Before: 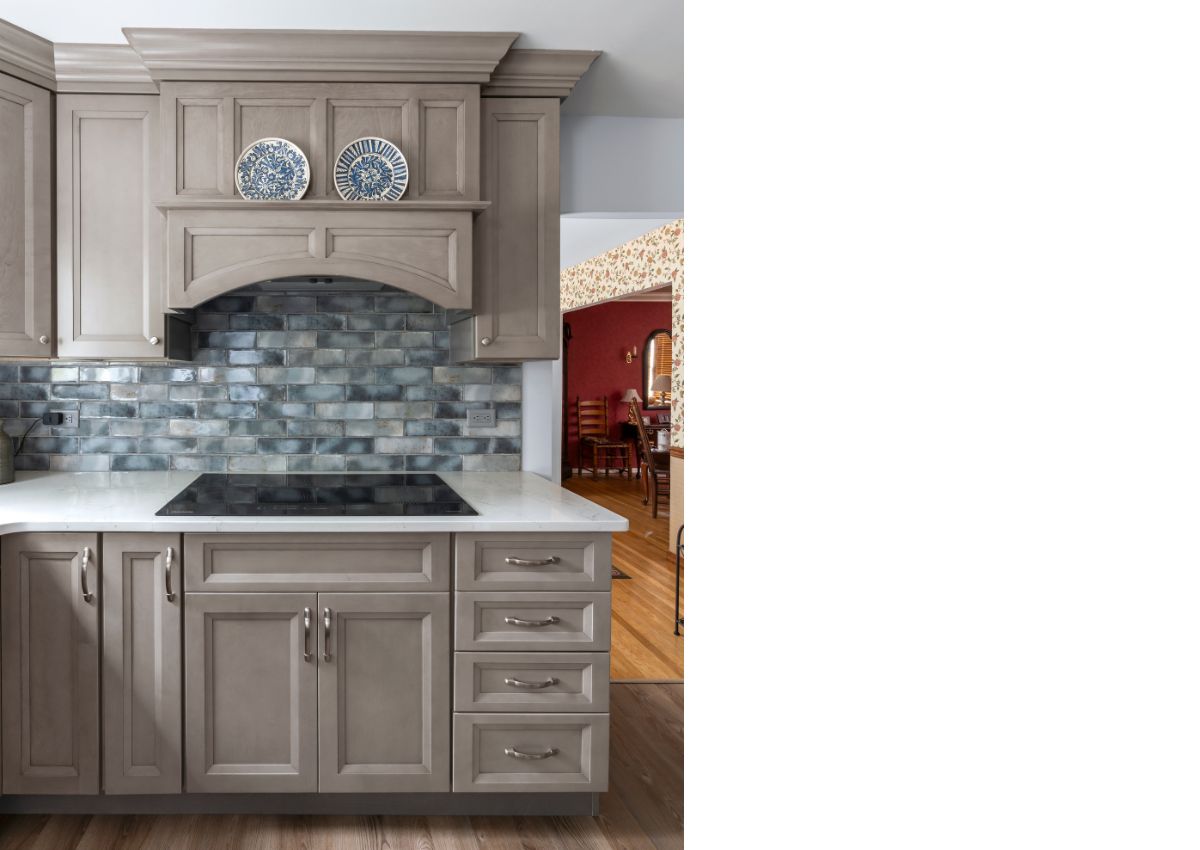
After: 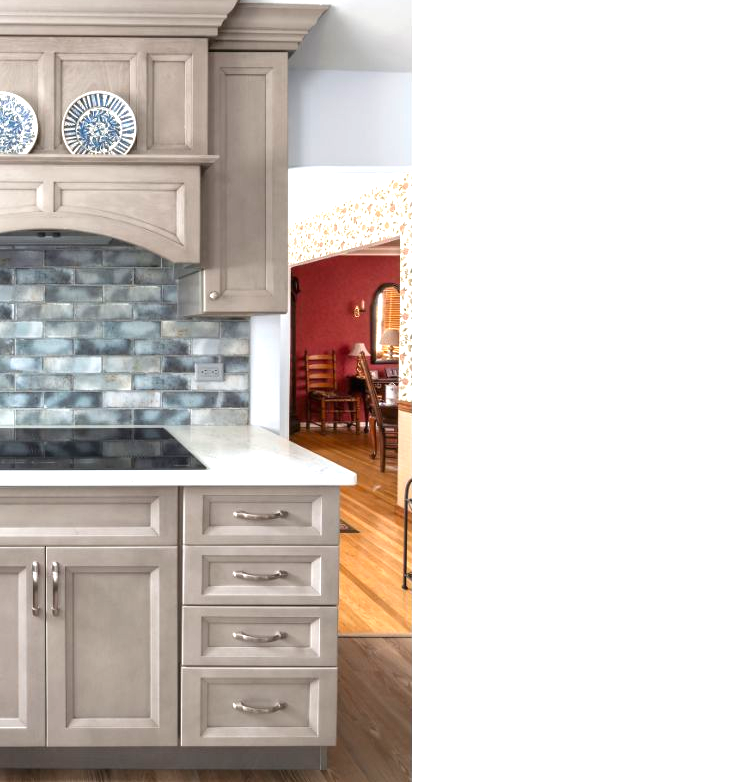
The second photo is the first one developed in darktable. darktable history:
crop and rotate: left 22.748%, top 5.628%, right 14.694%, bottom 2.323%
exposure: black level correction 0, exposure 1.095 EV, compensate highlight preservation false
